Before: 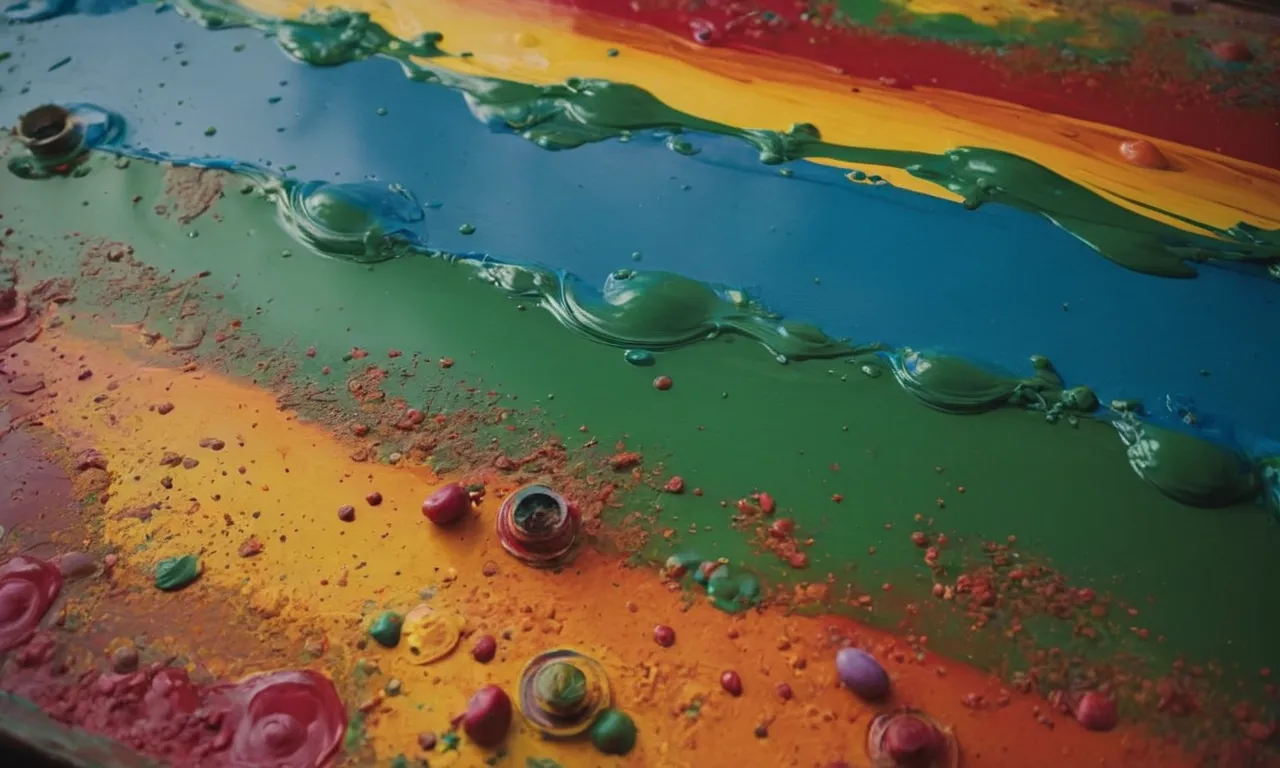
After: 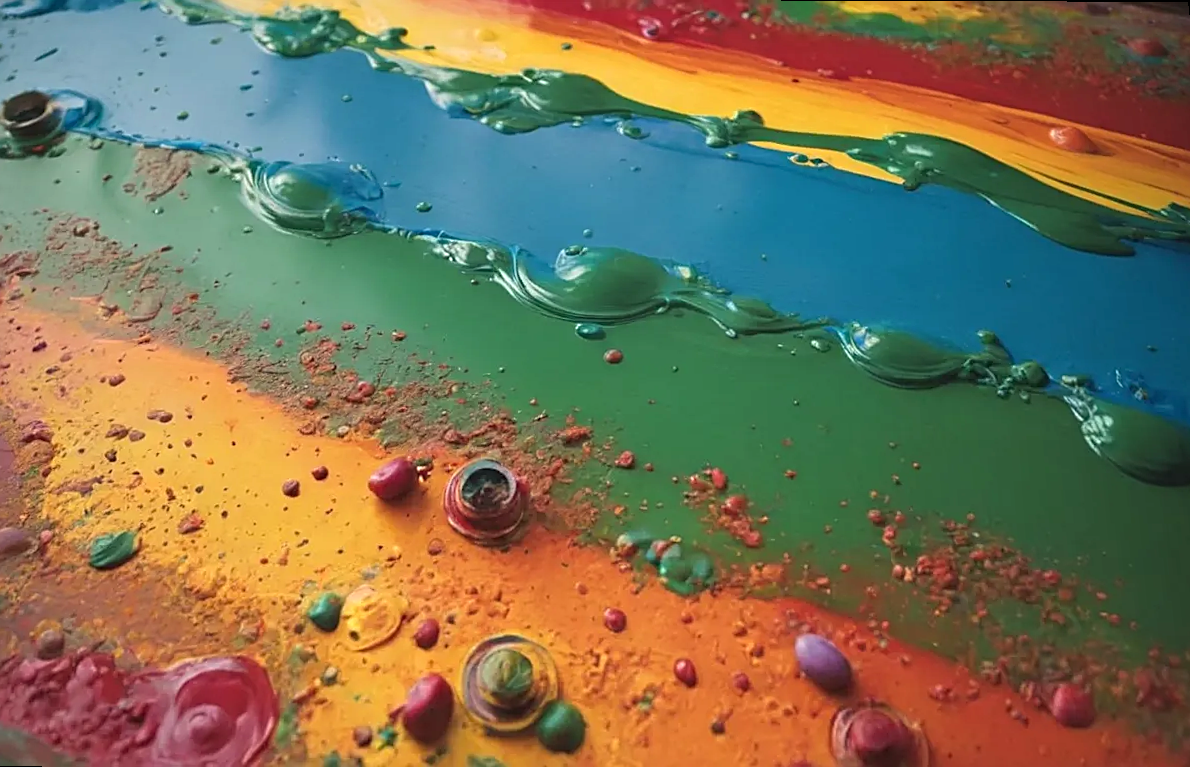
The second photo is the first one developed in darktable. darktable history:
rotate and perspective: rotation 0.215°, lens shift (vertical) -0.139, crop left 0.069, crop right 0.939, crop top 0.002, crop bottom 0.996
exposure: exposure 0.6 EV, compensate highlight preservation false
sharpen: on, module defaults
